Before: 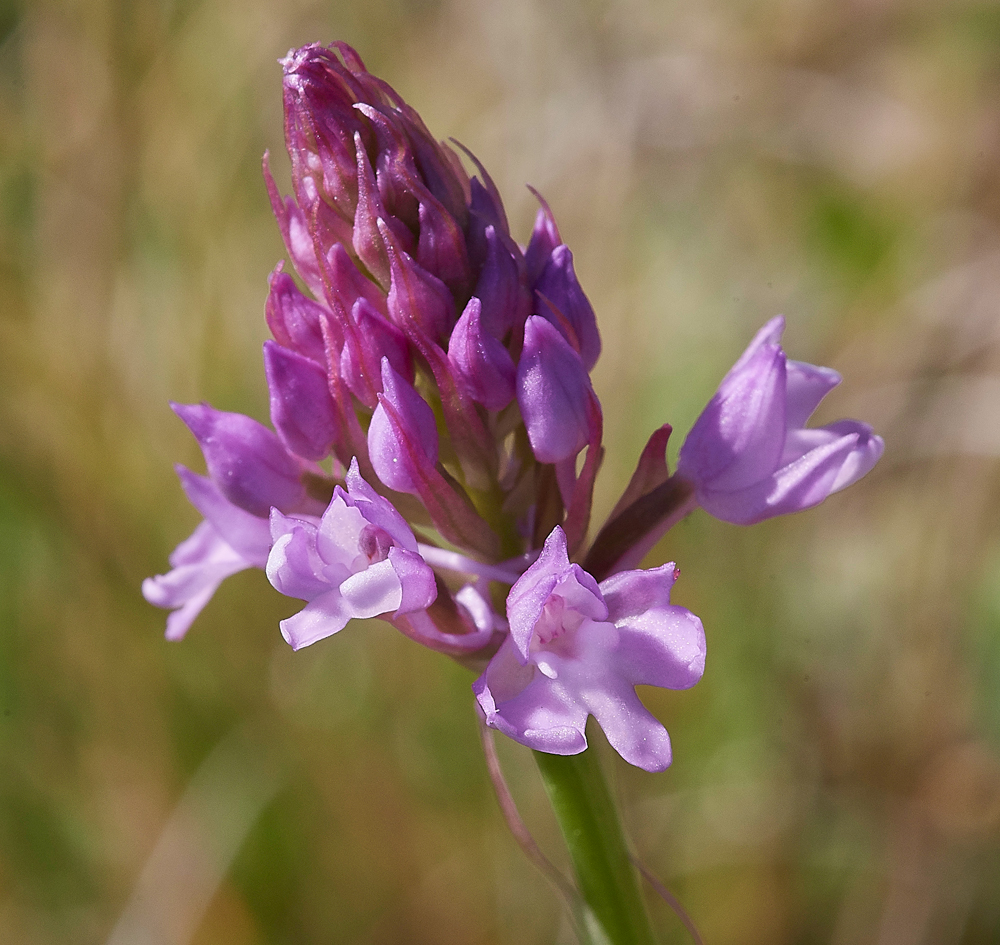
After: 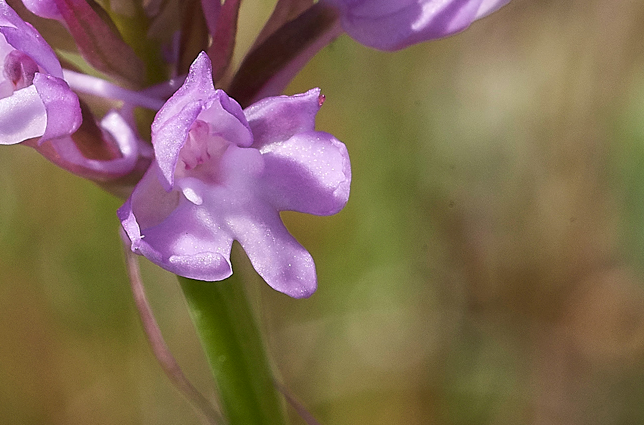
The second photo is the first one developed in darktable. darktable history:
local contrast: highlights 105%, shadows 98%, detail 119%, midtone range 0.2
crop and rotate: left 35.559%, top 50.17%, bottom 4.814%
